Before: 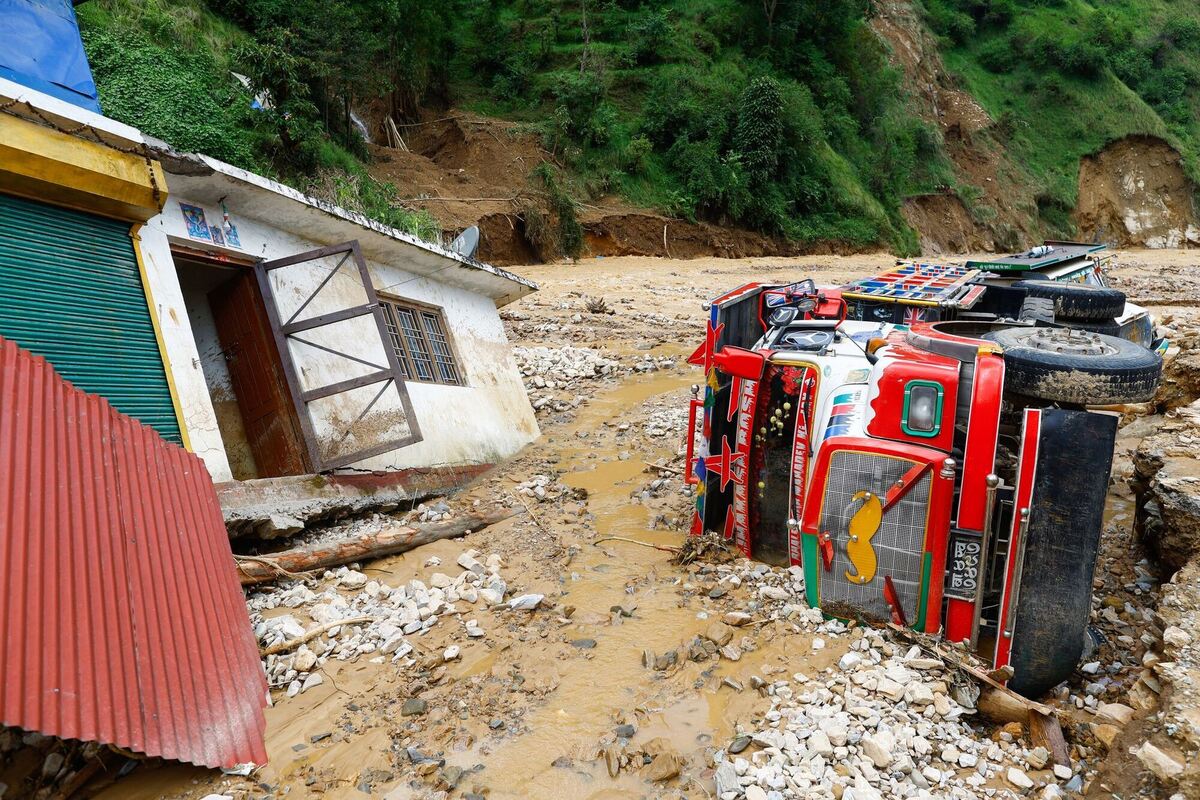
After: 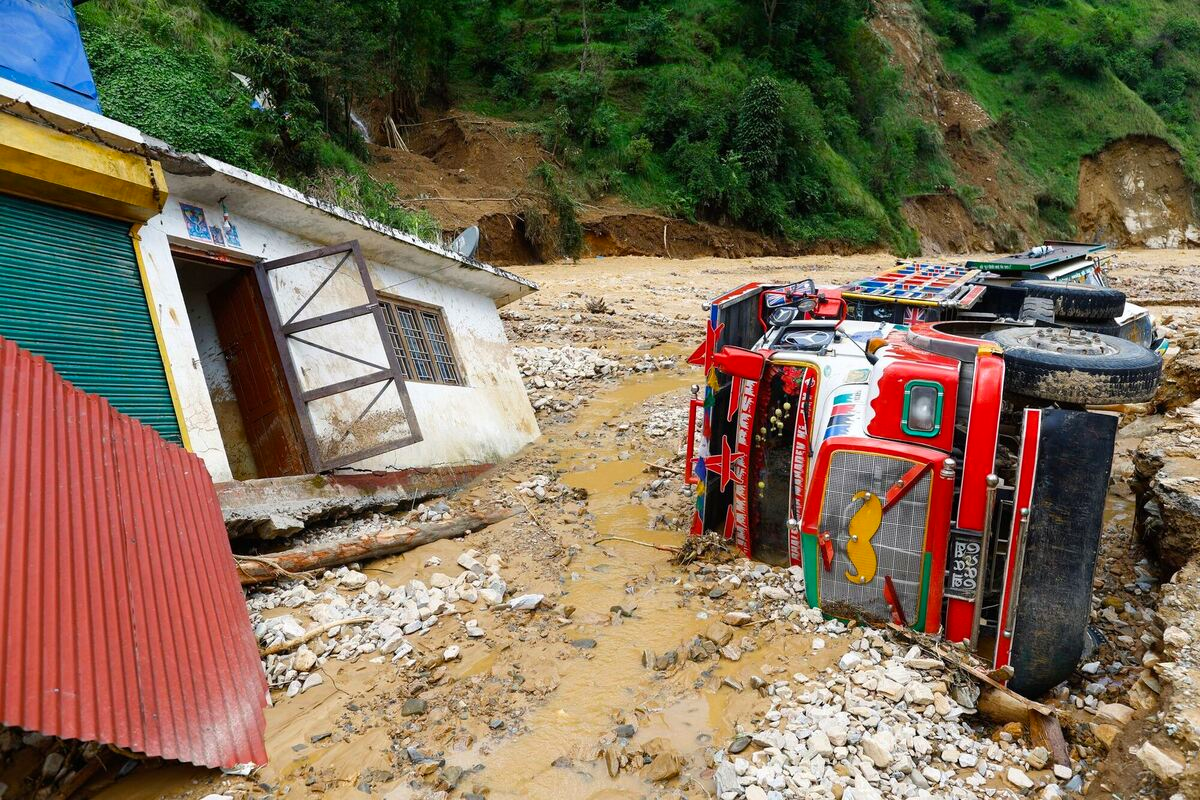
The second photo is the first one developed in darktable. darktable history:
color balance rgb: perceptual saturation grading › global saturation 10%, global vibrance 10%
tone equalizer: on, module defaults
